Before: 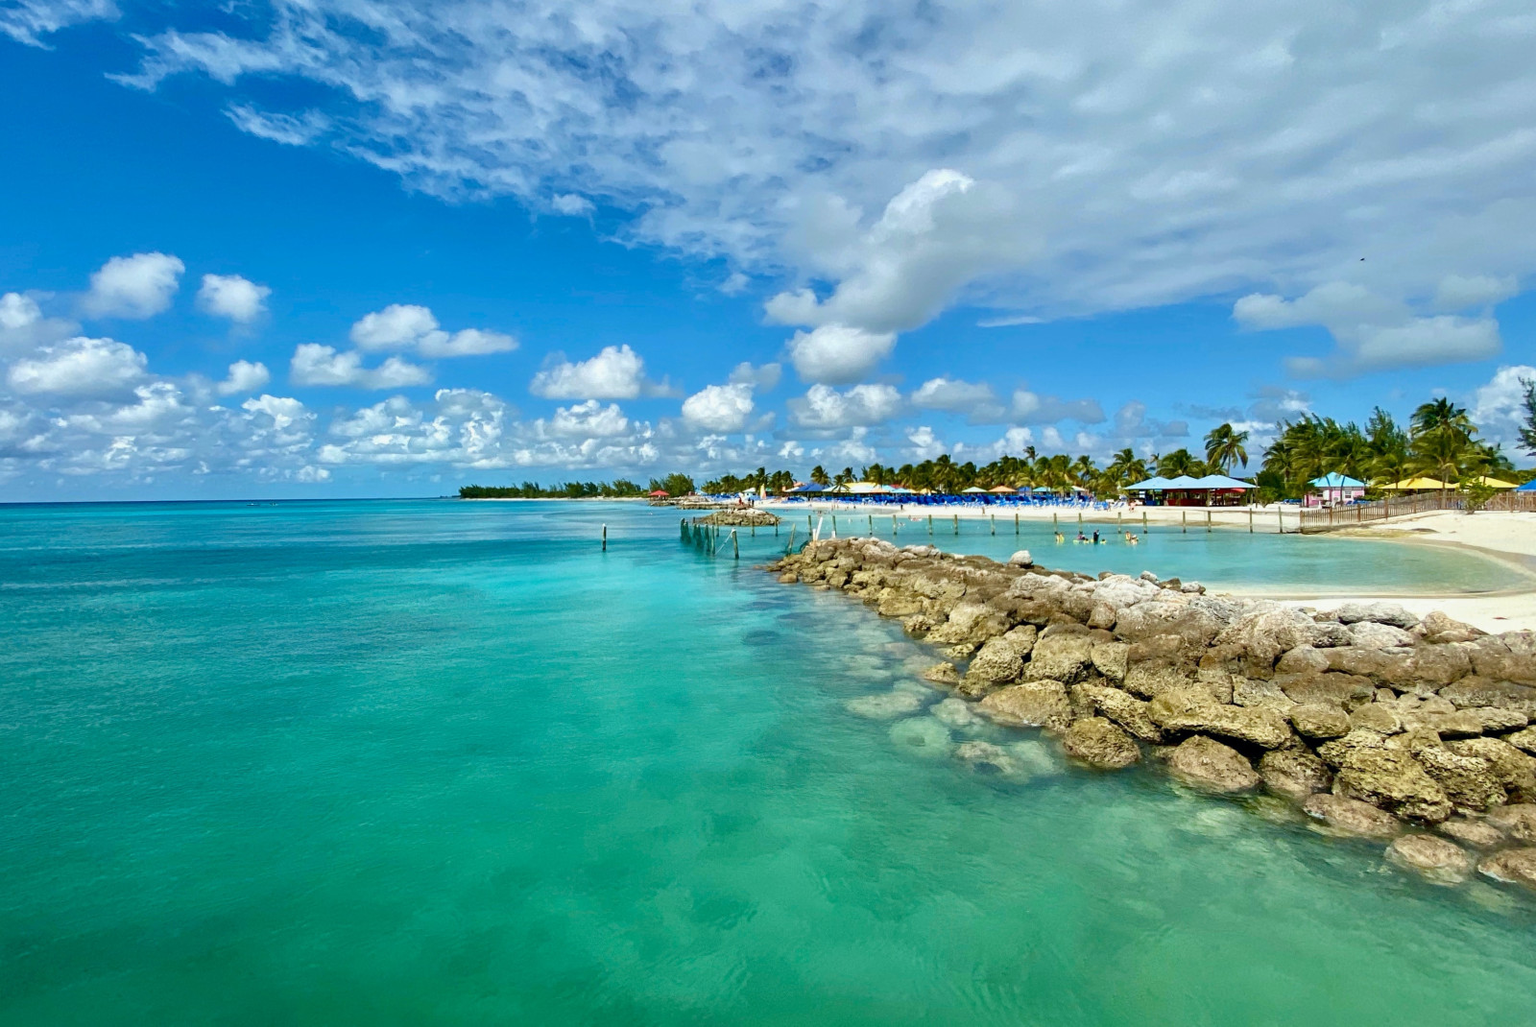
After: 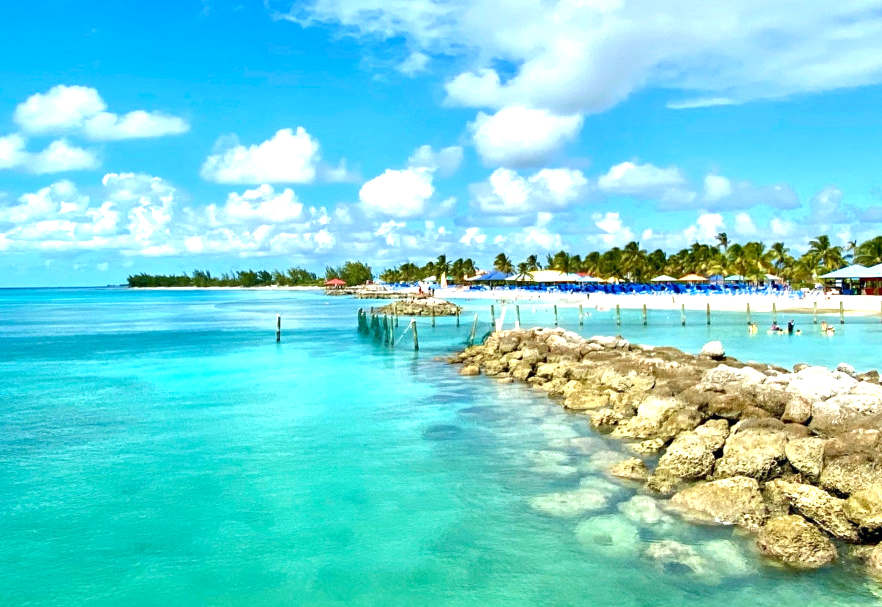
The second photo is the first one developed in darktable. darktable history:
crop and rotate: left 21.957%, top 21.691%, right 22.863%, bottom 21.579%
exposure: black level correction 0.001, exposure 0.962 EV, compensate highlight preservation false
tone equalizer: edges refinement/feathering 500, mask exposure compensation -1.57 EV, preserve details no
